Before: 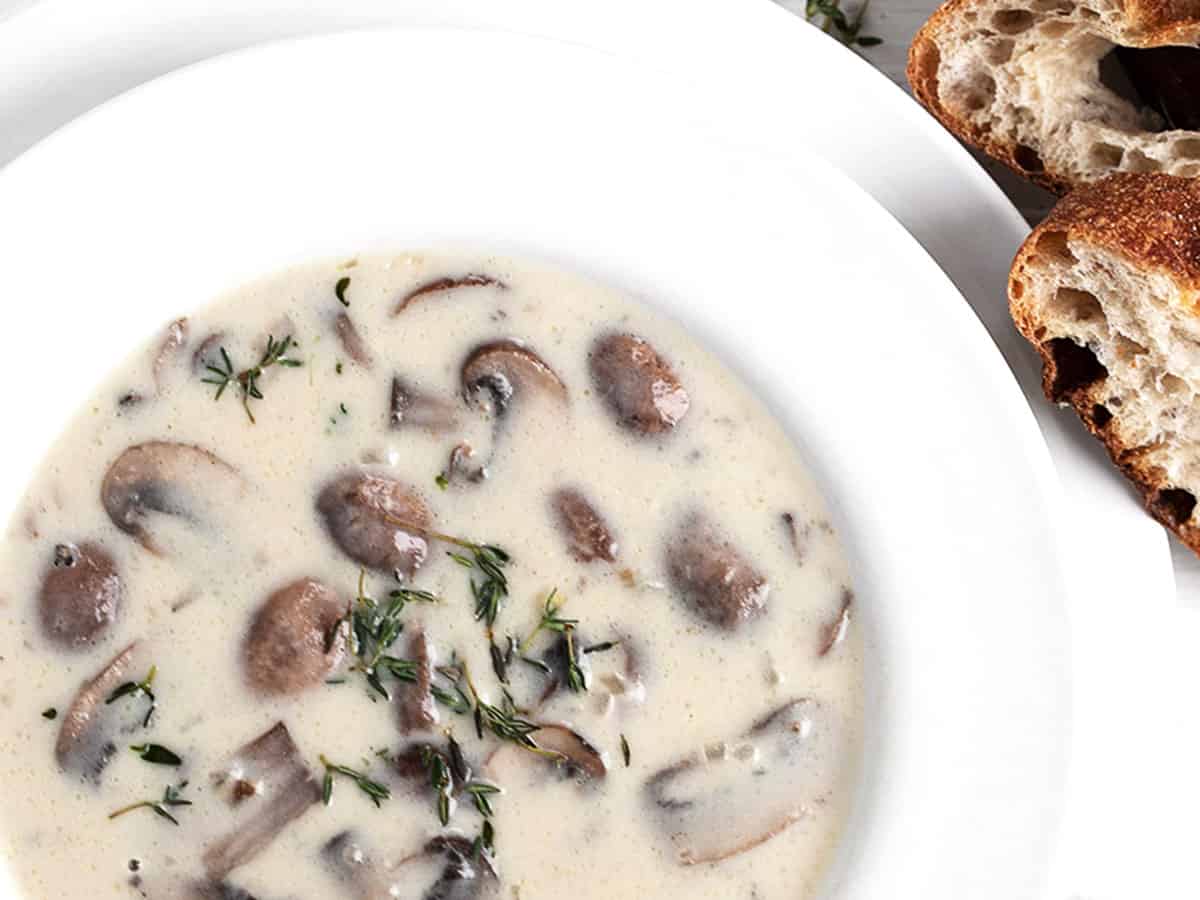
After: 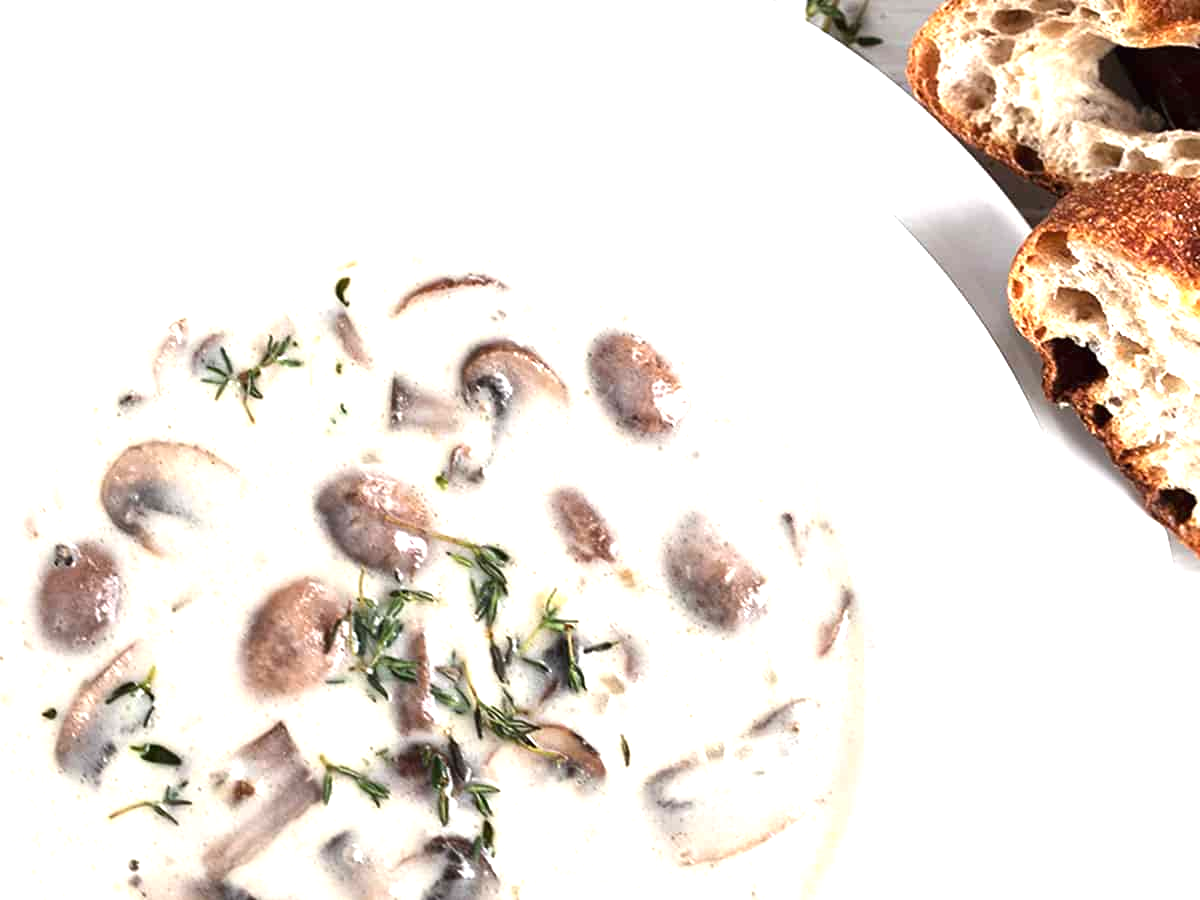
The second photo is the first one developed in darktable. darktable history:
exposure: black level correction 0, exposure 0.95 EV, compensate exposure bias true, compensate highlight preservation false
